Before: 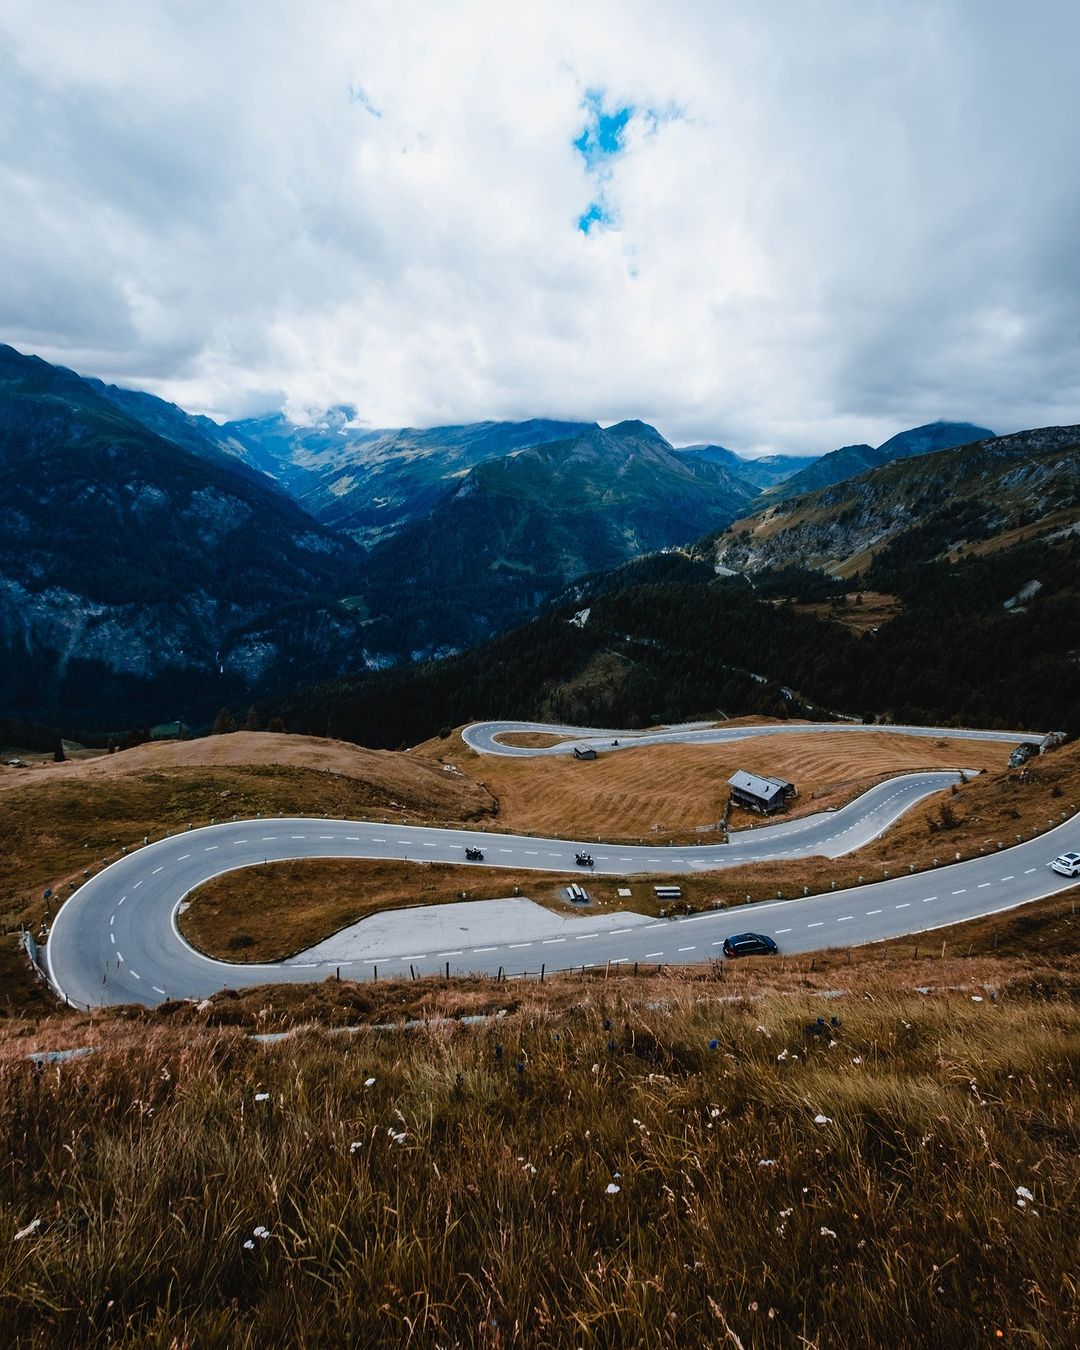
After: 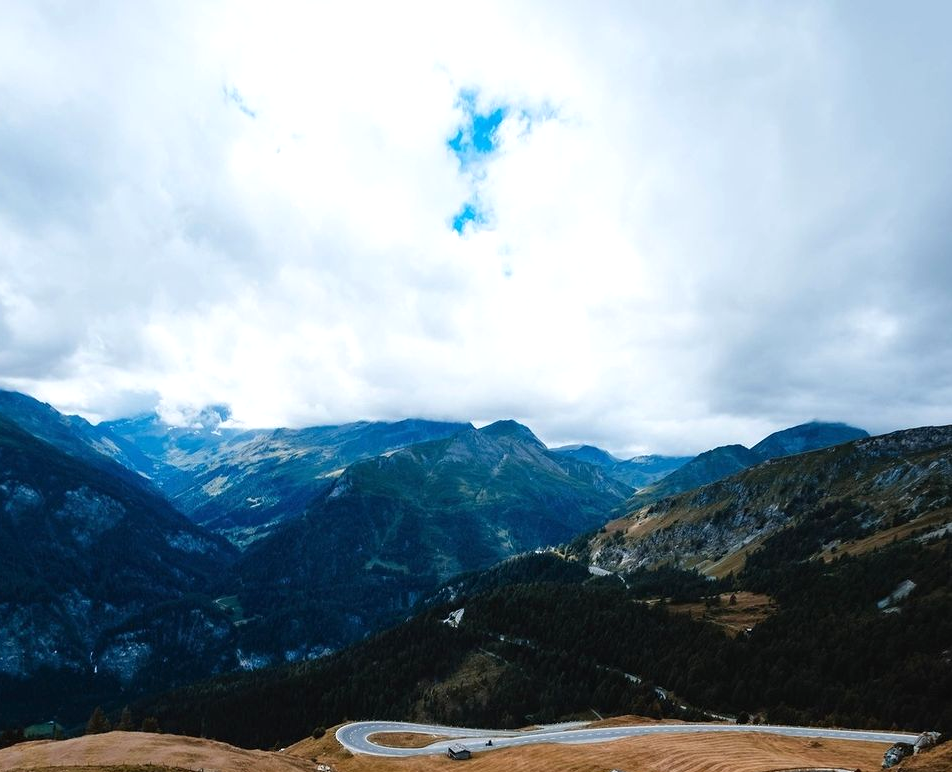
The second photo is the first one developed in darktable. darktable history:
exposure: exposure 0.3 EV, compensate highlight preservation false
crop and rotate: left 11.812%, bottom 42.776%
